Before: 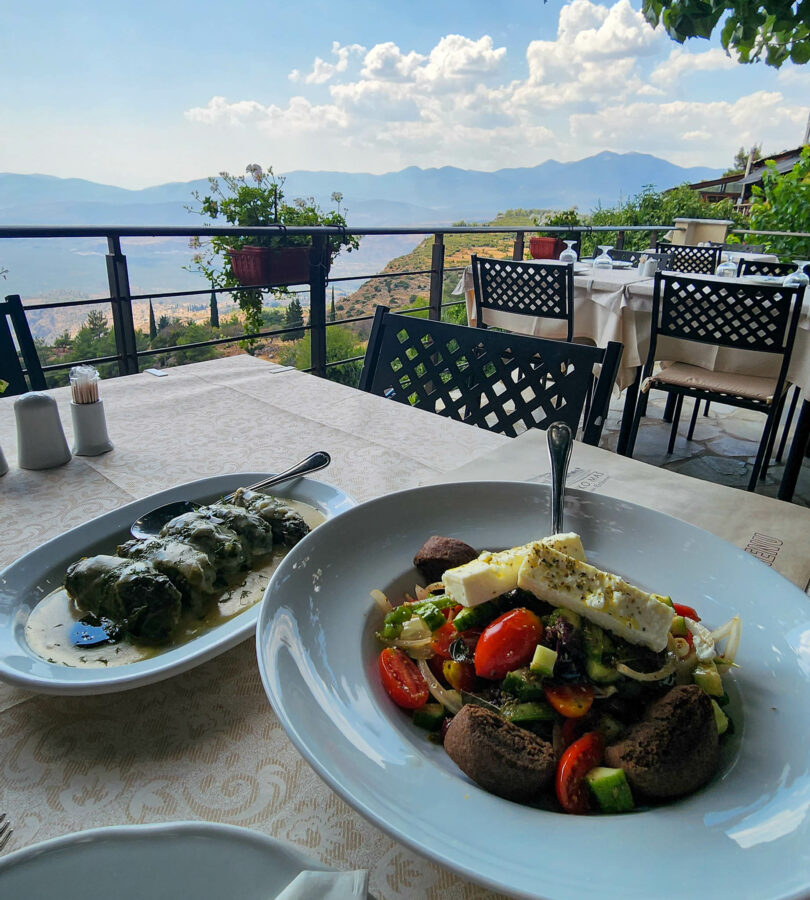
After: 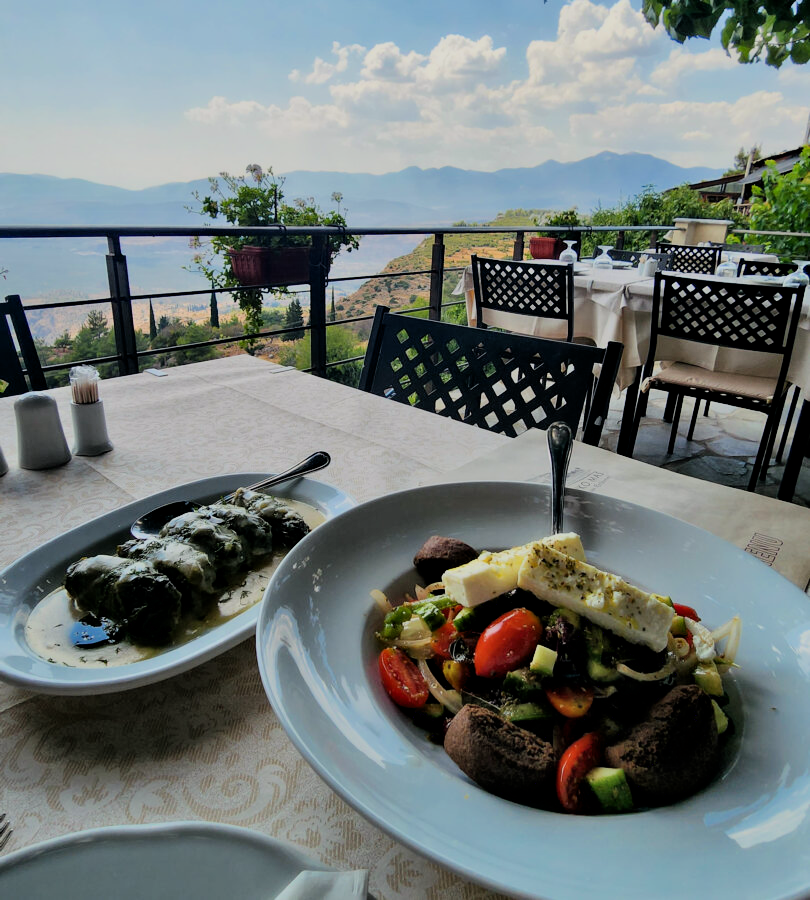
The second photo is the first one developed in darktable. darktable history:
contrast equalizer: y [[0.514, 0.573, 0.581, 0.508, 0.5, 0.5], [0.5 ×6], [0.5 ×6], [0 ×6], [0 ×6]]
white balance: red 1.009, blue 0.985
filmic rgb: black relative exposure -7.65 EV, white relative exposure 4.56 EV, hardness 3.61, color science v6 (2022)
